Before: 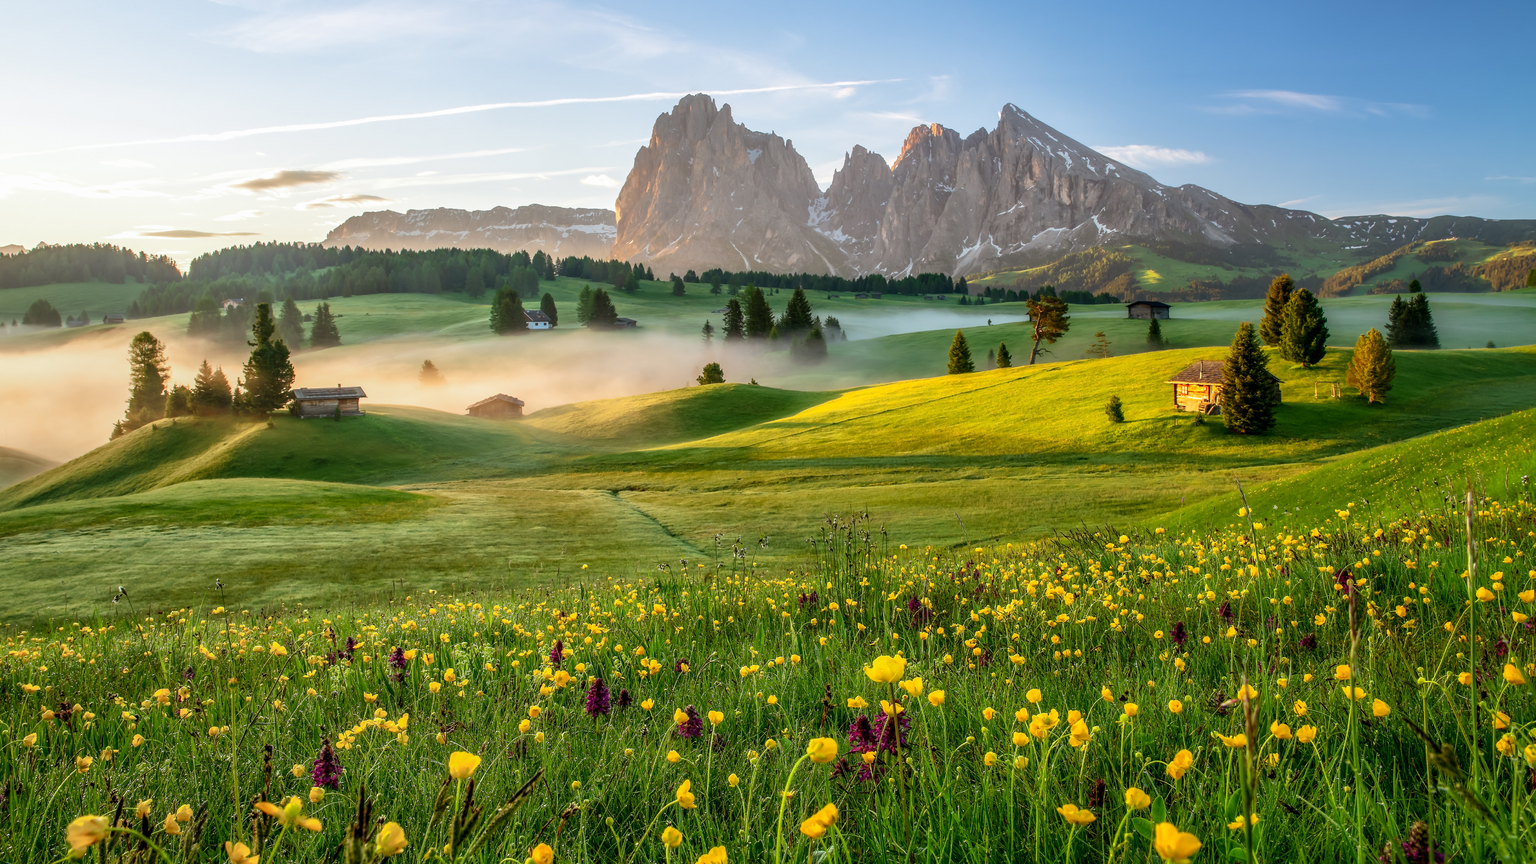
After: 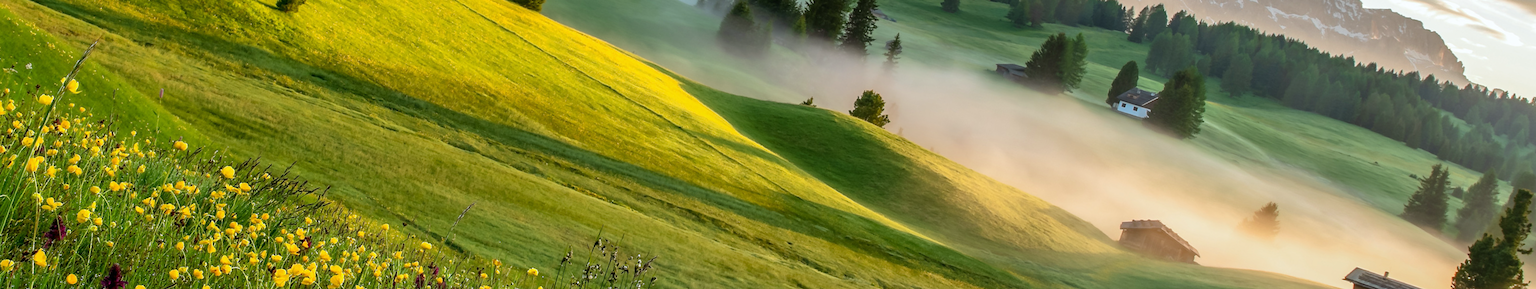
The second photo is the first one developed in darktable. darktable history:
white balance: red 0.982, blue 1.018
crop and rotate: angle 16.12°, top 30.835%, bottom 35.653%
